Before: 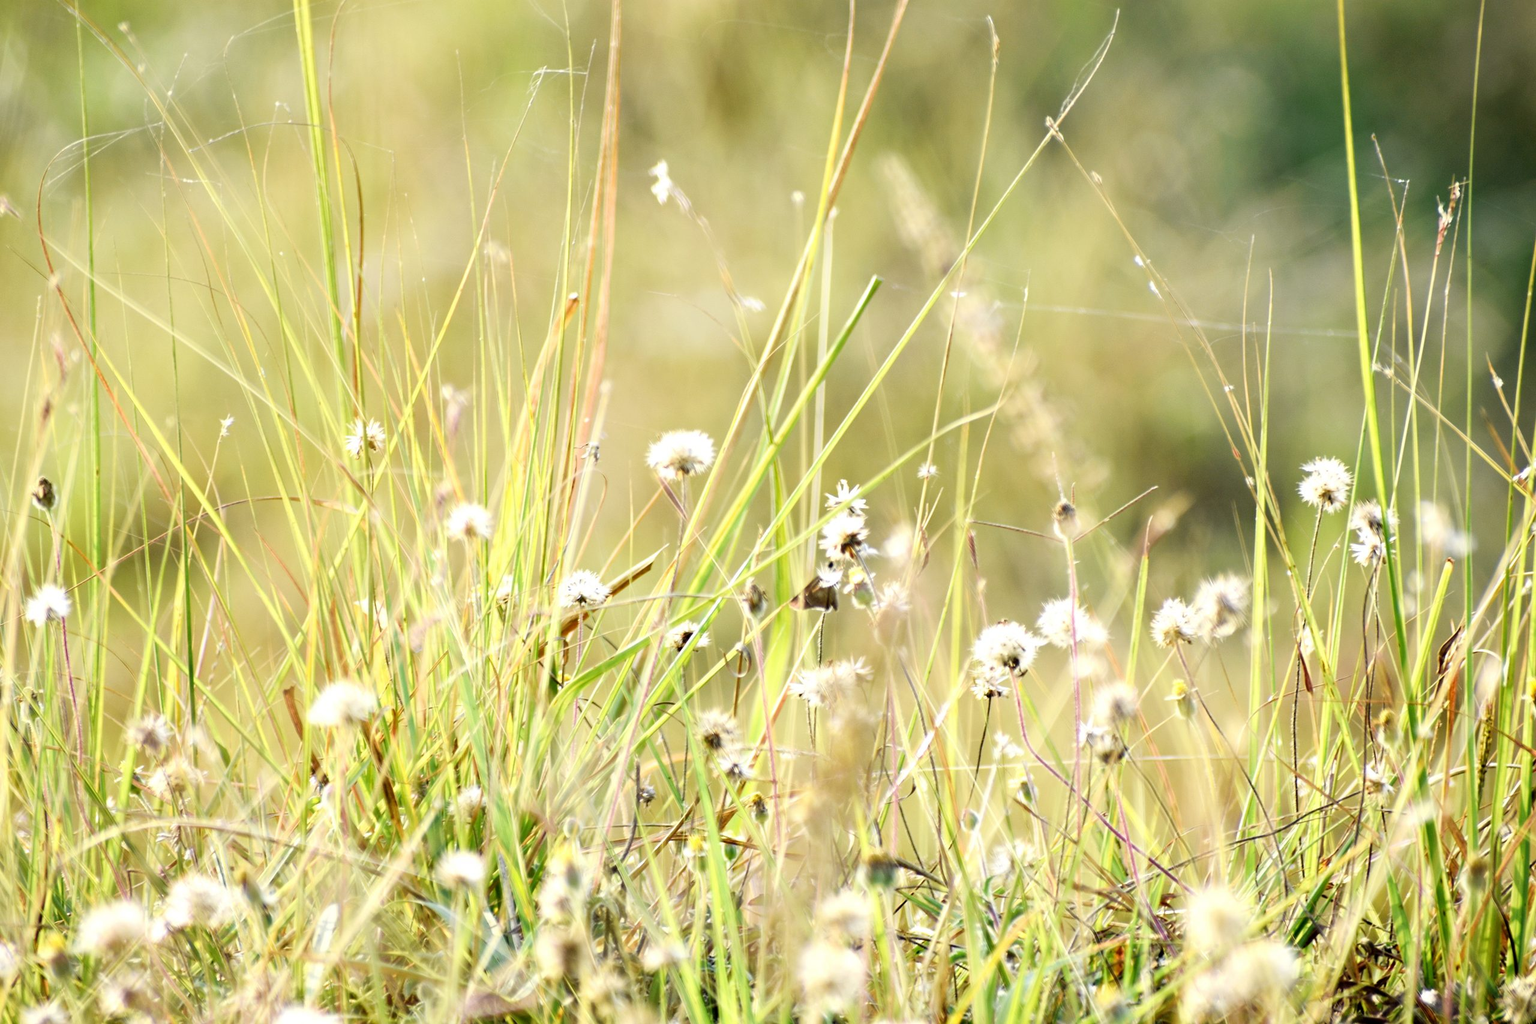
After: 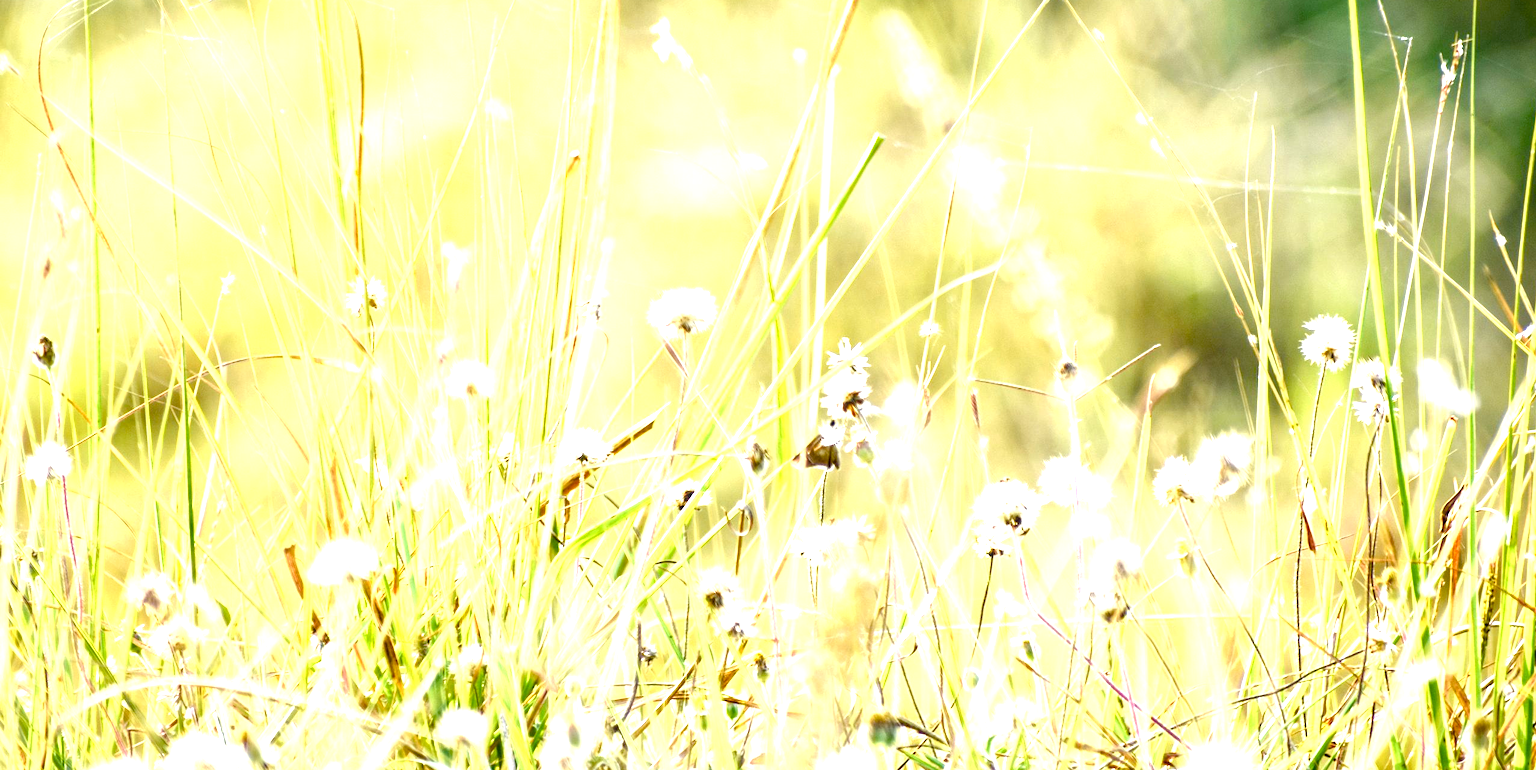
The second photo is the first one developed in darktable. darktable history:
exposure: exposure 0.704 EV, compensate highlight preservation false
contrast brightness saturation: saturation -0.06
crop: top 13.95%, bottom 10.978%
local contrast: detail 130%
color balance rgb: perceptual saturation grading › global saturation 20%, perceptual saturation grading › highlights -25.473%, perceptual saturation grading › shadows 49.22%, perceptual brilliance grading › highlights 9.429%, perceptual brilliance grading › mid-tones 4.785%, global vibrance 20%
